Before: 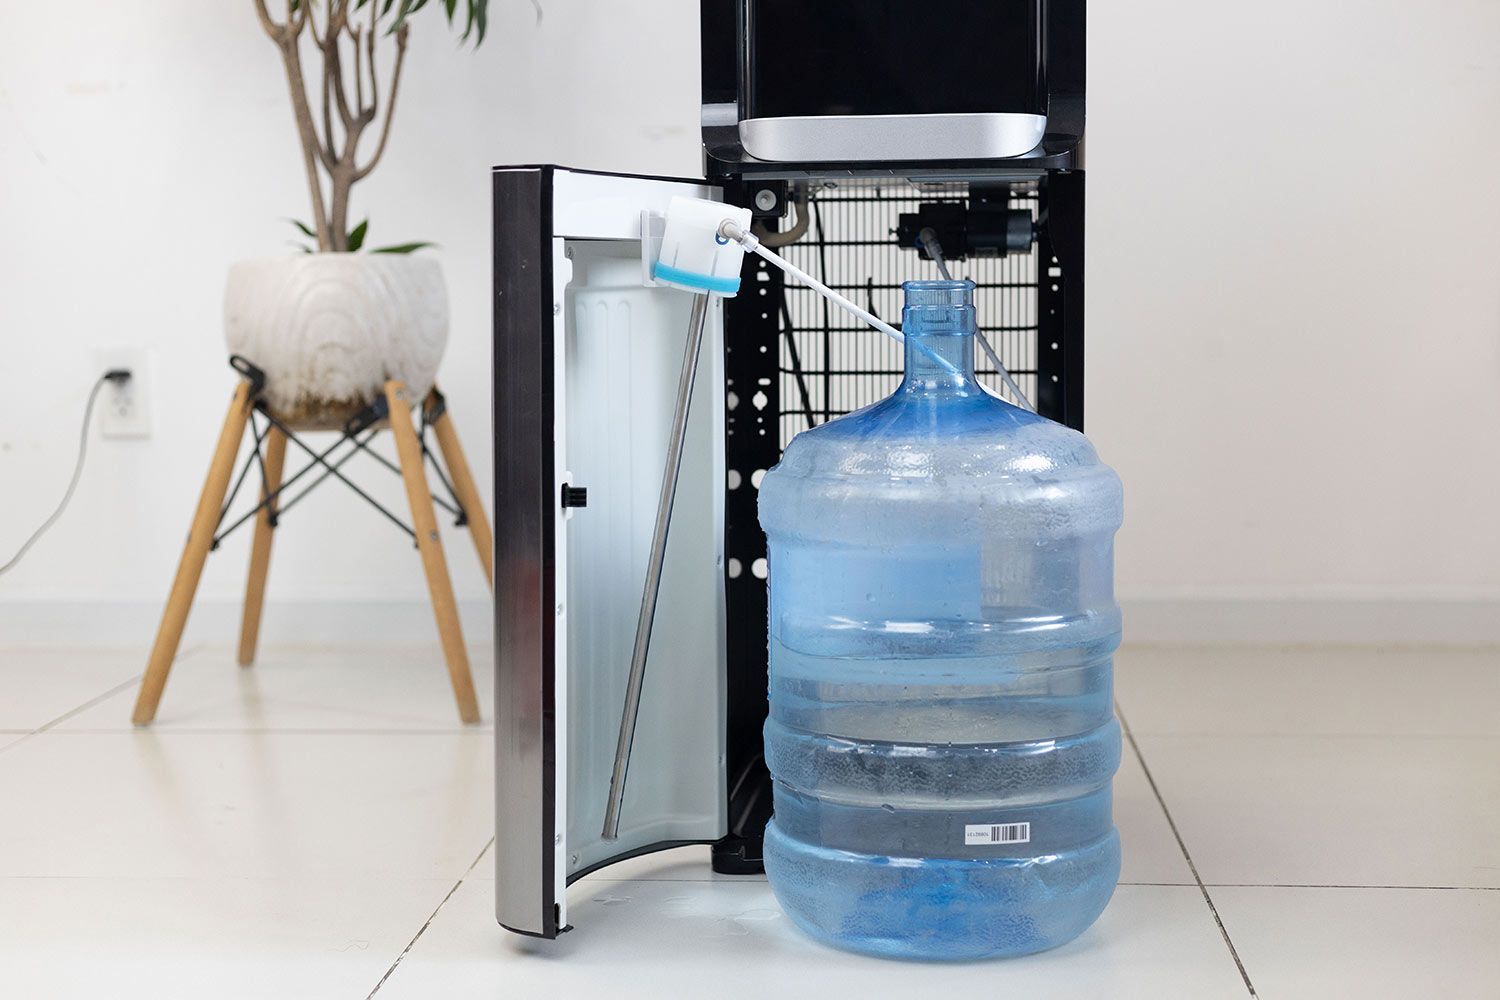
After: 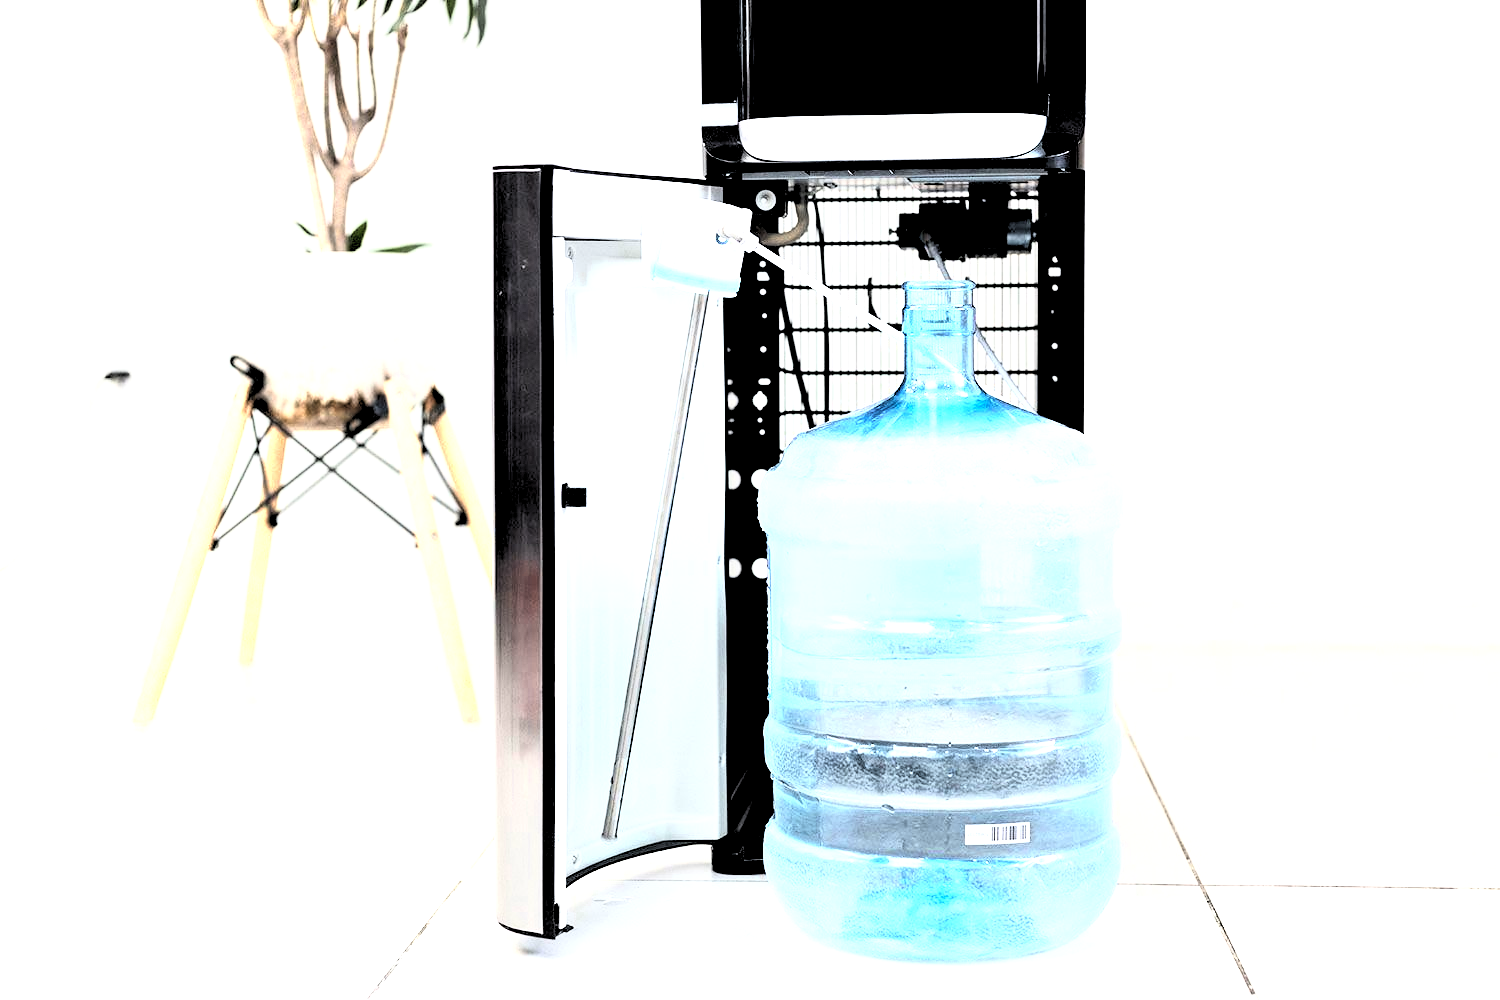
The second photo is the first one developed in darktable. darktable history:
white balance: emerald 1
rgb levels: levels [[0.013, 0.434, 0.89], [0, 0.5, 1], [0, 0.5, 1]]
rgb curve: curves: ch0 [(0, 0) (0.21, 0.15) (0.24, 0.21) (0.5, 0.75) (0.75, 0.96) (0.89, 0.99) (1, 1)]; ch1 [(0, 0.02) (0.21, 0.13) (0.25, 0.2) (0.5, 0.67) (0.75, 0.9) (0.89, 0.97) (1, 1)]; ch2 [(0, 0.02) (0.21, 0.13) (0.25, 0.2) (0.5, 0.67) (0.75, 0.9) (0.89, 0.97) (1, 1)], compensate middle gray true
color zones: curves: ch0 [(0.018, 0.548) (0.197, 0.654) (0.425, 0.447) (0.605, 0.658) (0.732, 0.579)]; ch1 [(0.105, 0.531) (0.224, 0.531) (0.386, 0.39) (0.618, 0.456) (0.732, 0.456) (0.956, 0.421)]; ch2 [(0.039, 0.583) (0.215, 0.465) (0.399, 0.544) (0.465, 0.548) (0.614, 0.447) (0.724, 0.43) (0.882, 0.623) (0.956, 0.632)]
exposure: exposure 0.078 EV, compensate highlight preservation false
